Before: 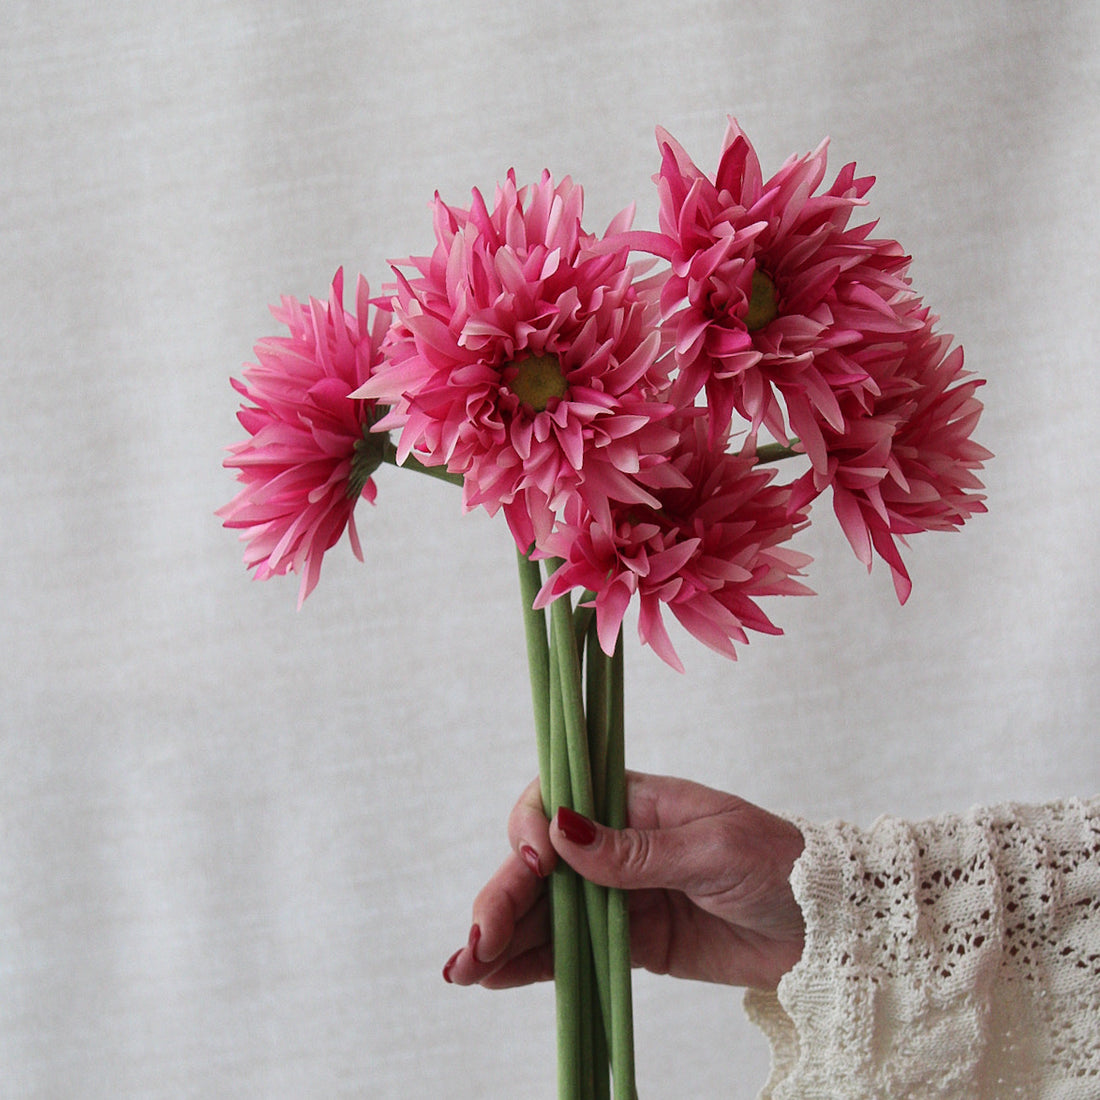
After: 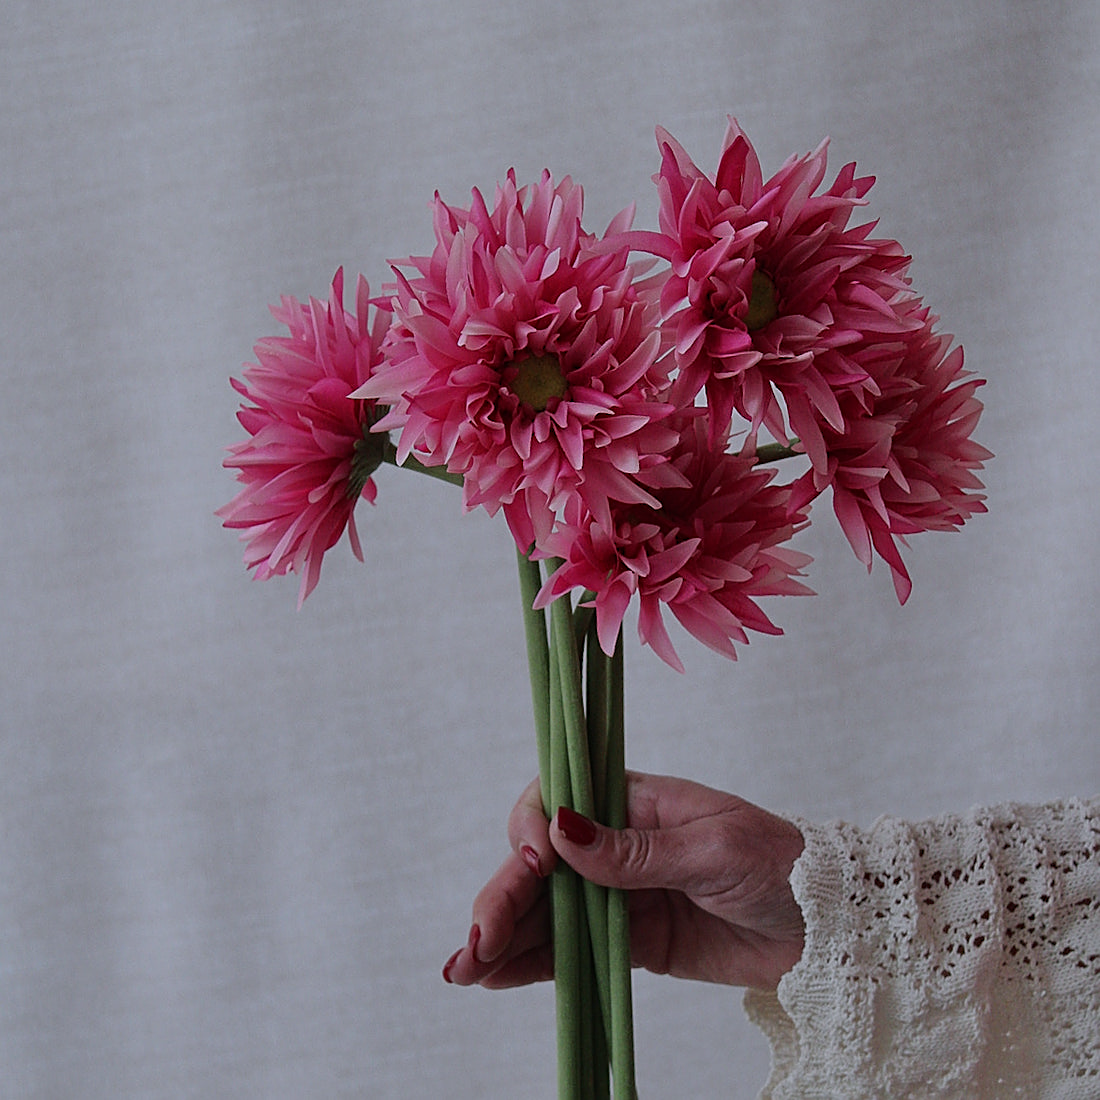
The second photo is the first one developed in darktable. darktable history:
exposure: black level correction 0, exposure 0.9 EV, compensate highlight preservation false
white balance: emerald 1
color calibration: illuminant as shot in camera, x 0.358, y 0.373, temperature 4628.91 K
tone equalizer: -8 EV -2 EV, -7 EV -2 EV, -6 EV -2 EV, -5 EV -2 EV, -4 EV -2 EV, -3 EV -2 EV, -2 EV -2 EV, -1 EV -1.63 EV, +0 EV -2 EV
sharpen: on, module defaults
levels: levels [0, 0.476, 0.951]
